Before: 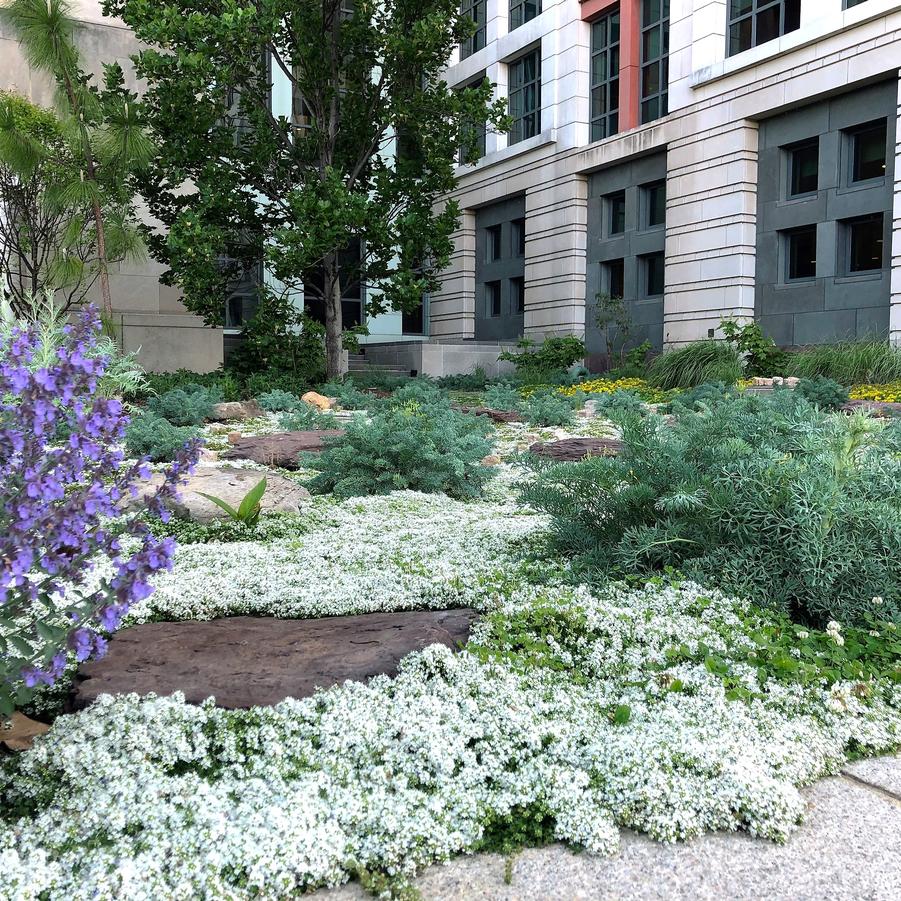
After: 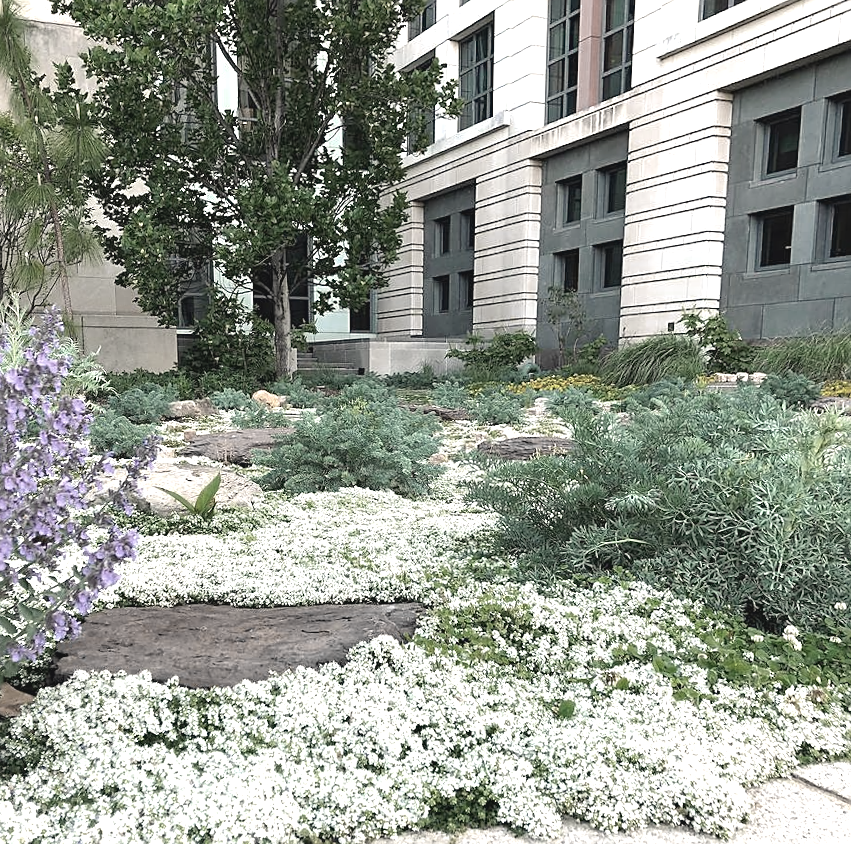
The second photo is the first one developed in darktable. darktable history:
white balance: red 1.045, blue 0.932
color zones: curves: ch0 [(0, 0.487) (0.241, 0.395) (0.434, 0.373) (0.658, 0.412) (0.838, 0.487)]; ch1 [(0, 0) (0.053, 0.053) (0.211, 0.202) (0.579, 0.259) (0.781, 0.241)]
exposure: black level correction 0, exposure 1 EV, compensate exposure bias true, compensate highlight preservation false
contrast brightness saturation: contrast -0.11
rotate and perspective: rotation 0.062°, lens shift (vertical) 0.115, lens shift (horizontal) -0.133, crop left 0.047, crop right 0.94, crop top 0.061, crop bottom 0.94
sharpen: on, module defaults
